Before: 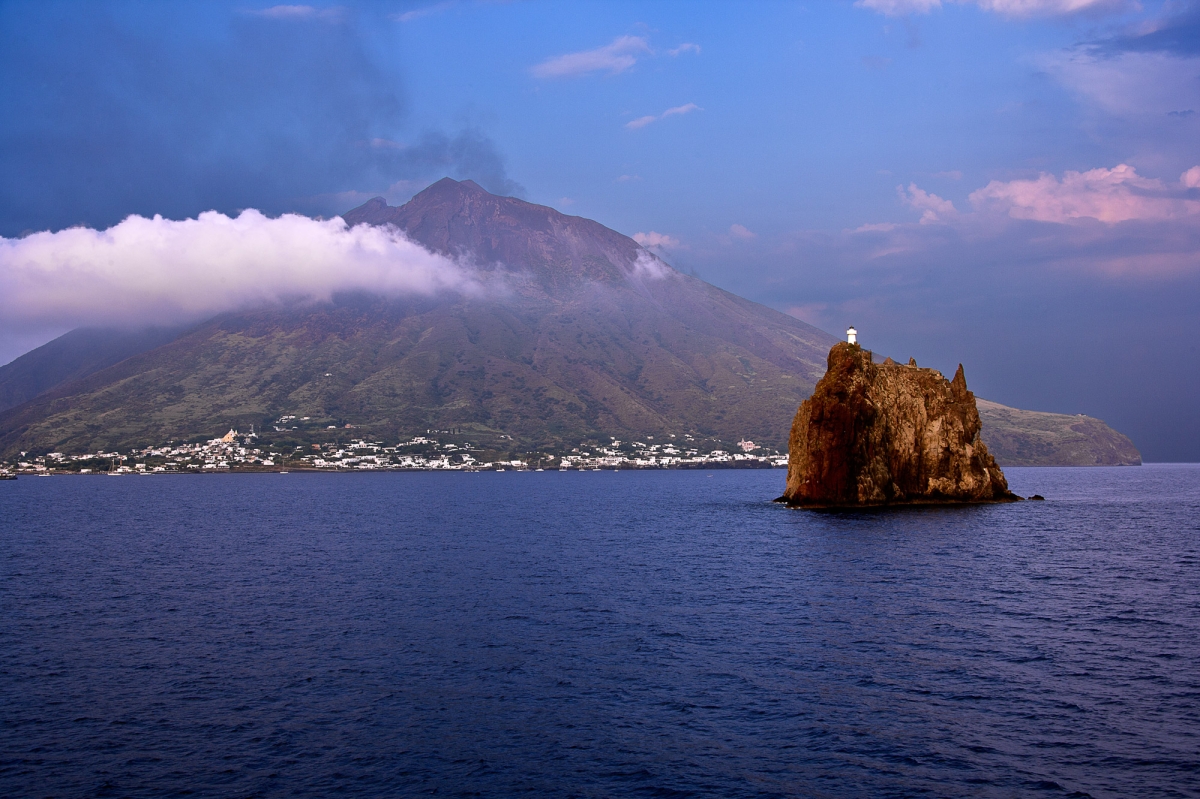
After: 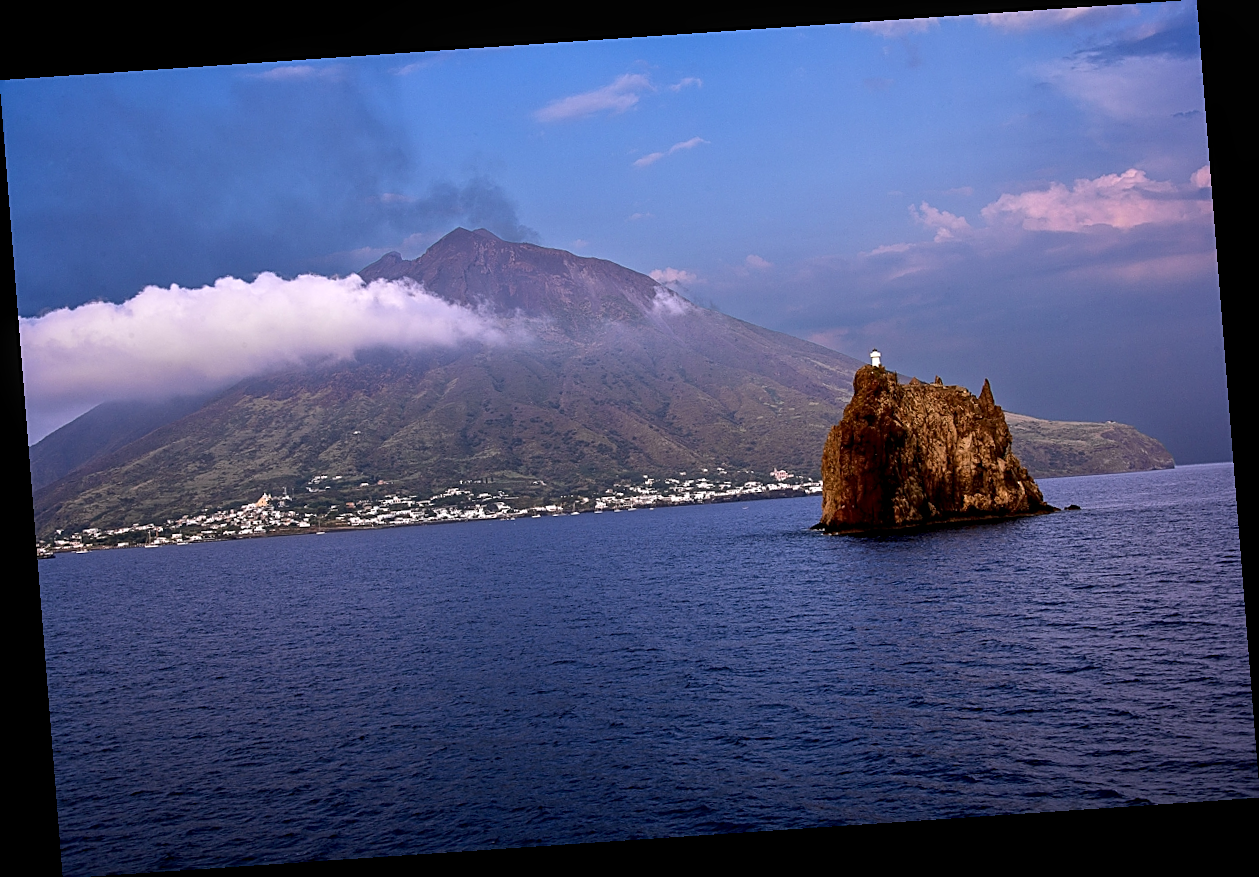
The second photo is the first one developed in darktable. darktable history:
rotate and perspective: rotation -4.2°, shear 0.006, automatic cropping off
local contrast: on, module defaults
white balance: emerald 1
sharpen: amount 0.575
